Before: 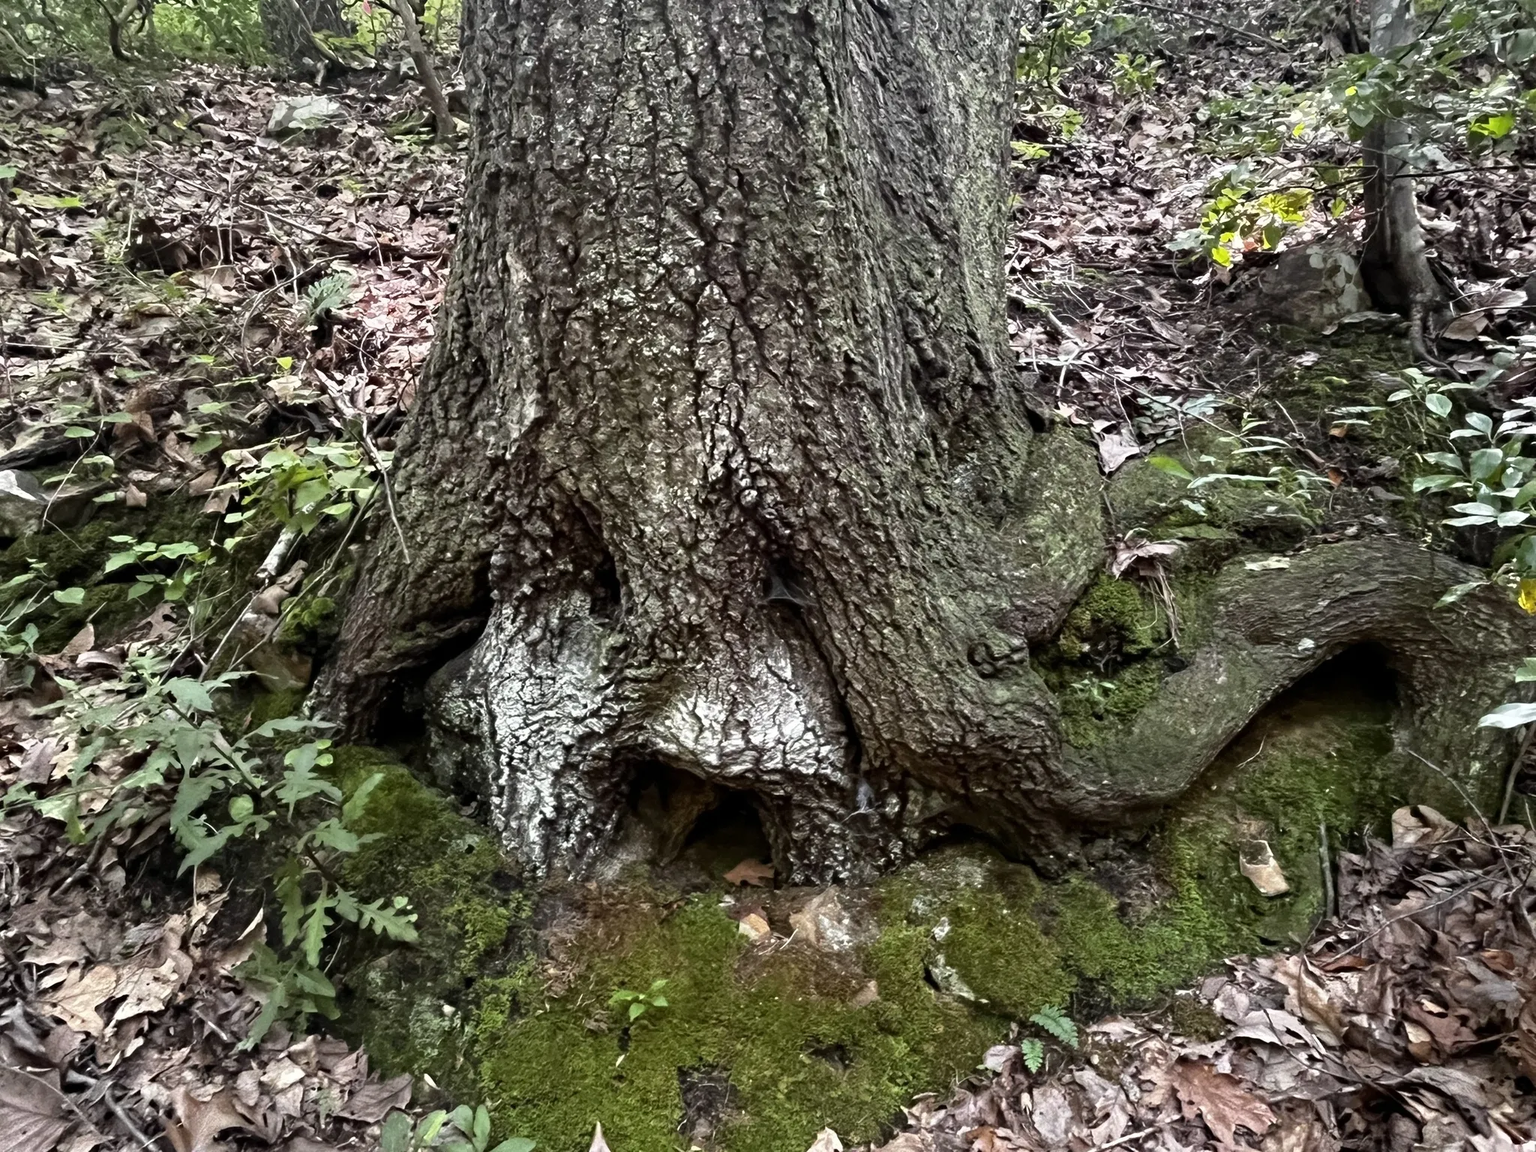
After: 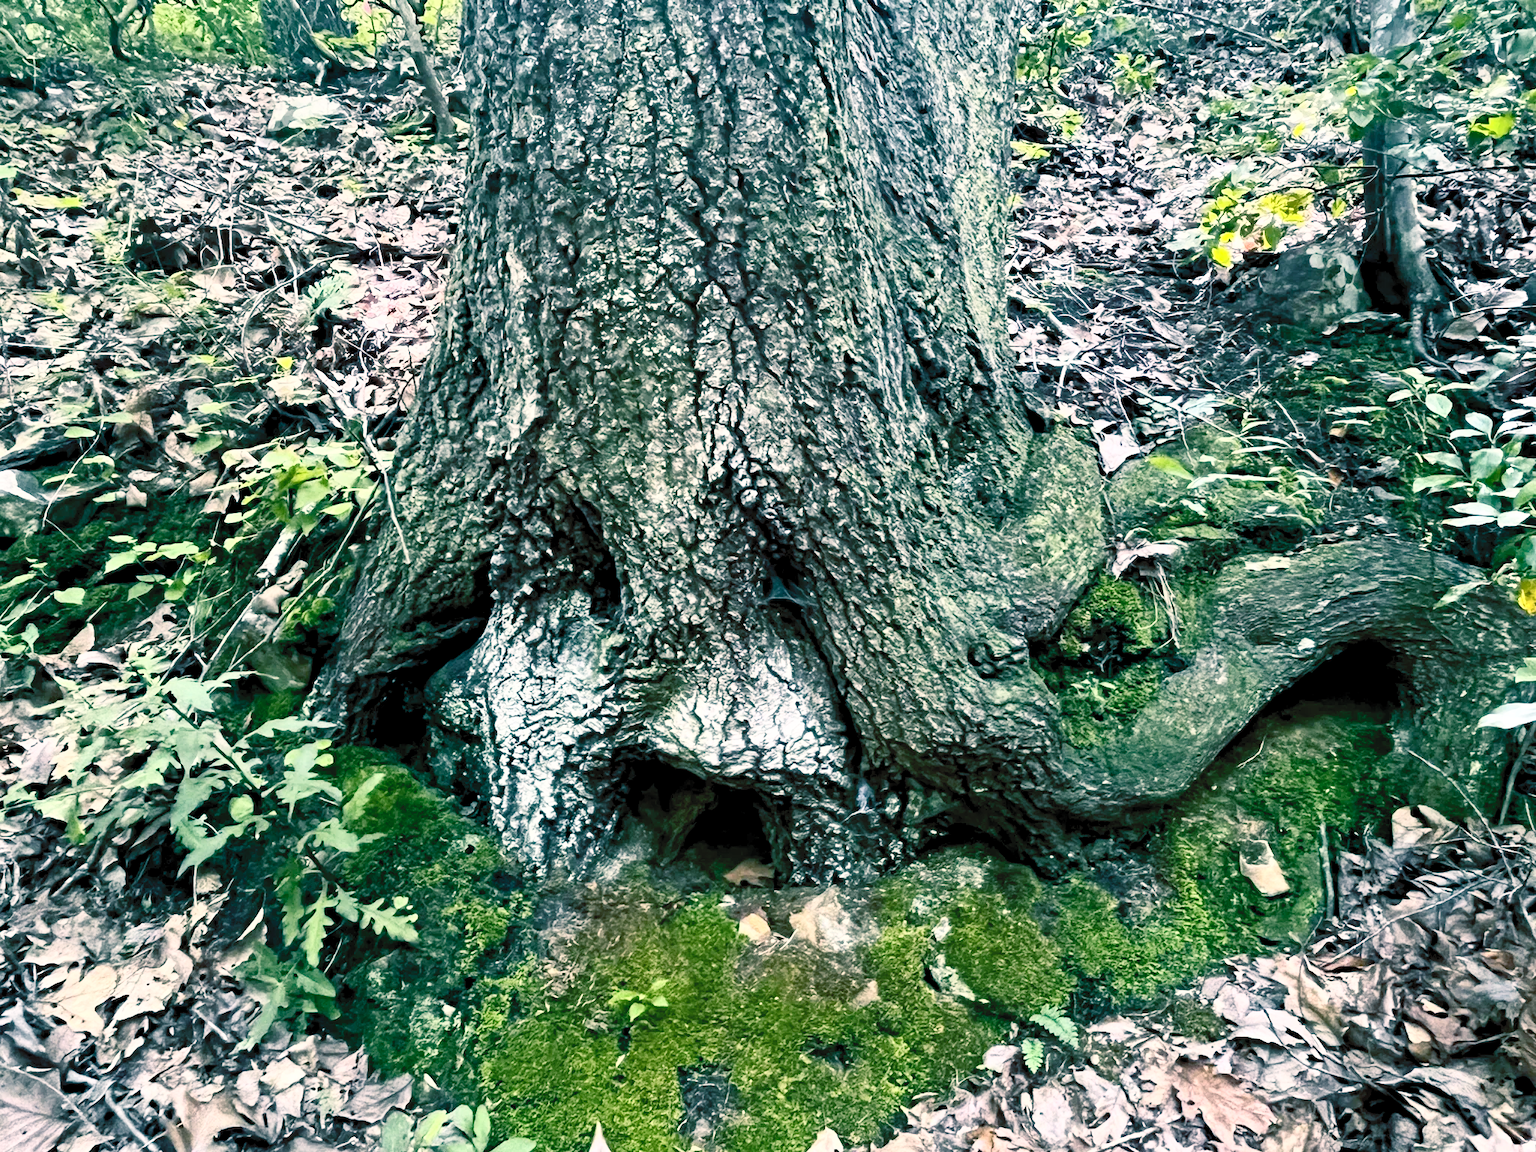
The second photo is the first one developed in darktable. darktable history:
color balance rgb: shadows lift › luminance -28.76%, shadows lift › chroma 10%, shadows lift › hue 230°, power › chroma 0.5%, power › hue 215°, highlights gain › luminance 7.14%, highlights gain › chroma 1%, highlights gain › hue 50°, global offset › luminance -0.29%, global offset › hue 260°, perceptual saturation grading › global saturation 20%, perceptual saturation grading › highlights -13.92%, perceptual saturation grading › shadows 50%
contrast brightness saturation: contrast 0.39, brightness 0.53
